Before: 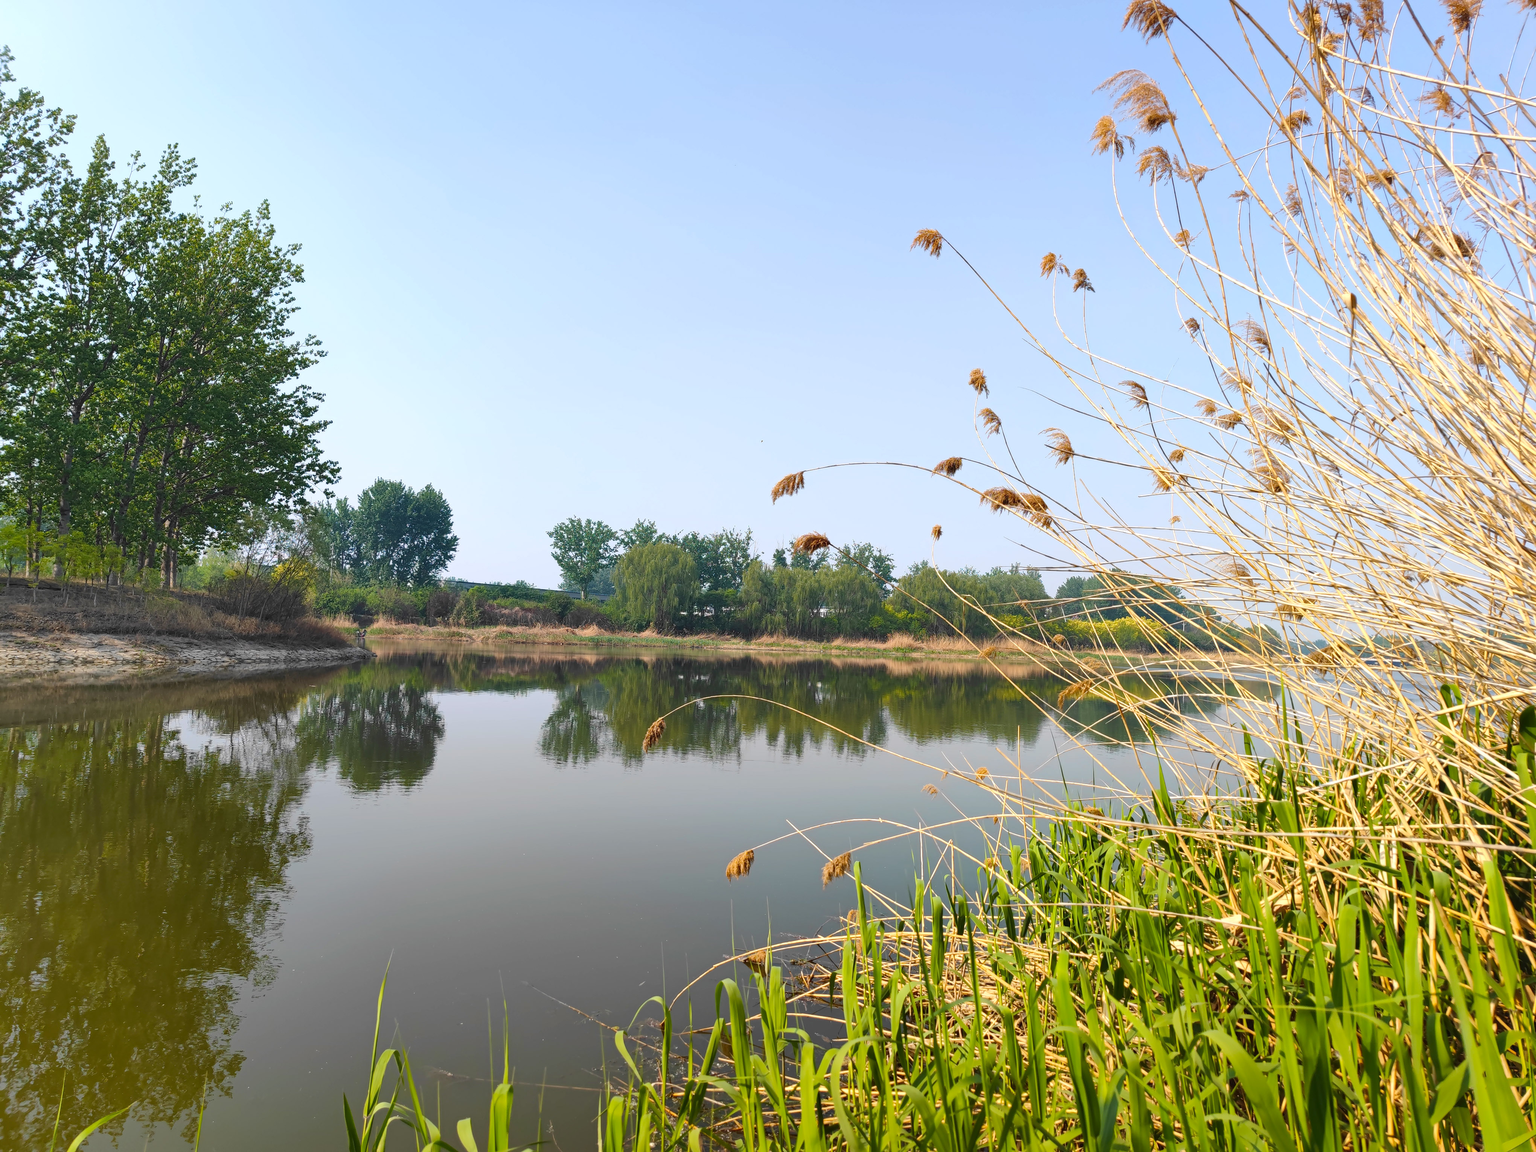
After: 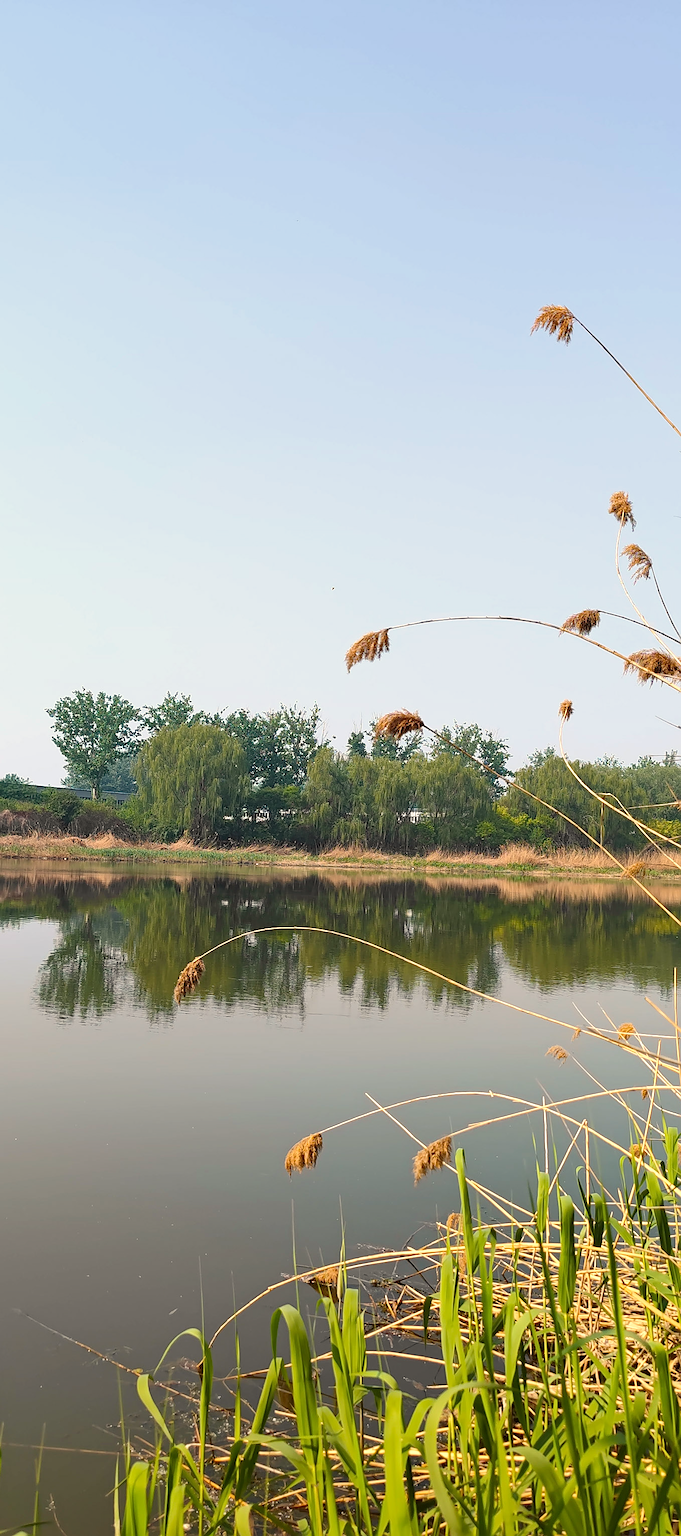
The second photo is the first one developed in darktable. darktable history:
crop: left 33.36%, right 33.36%
white balance: red 1.045, blue 0.932
sharpen: on, module defaults
